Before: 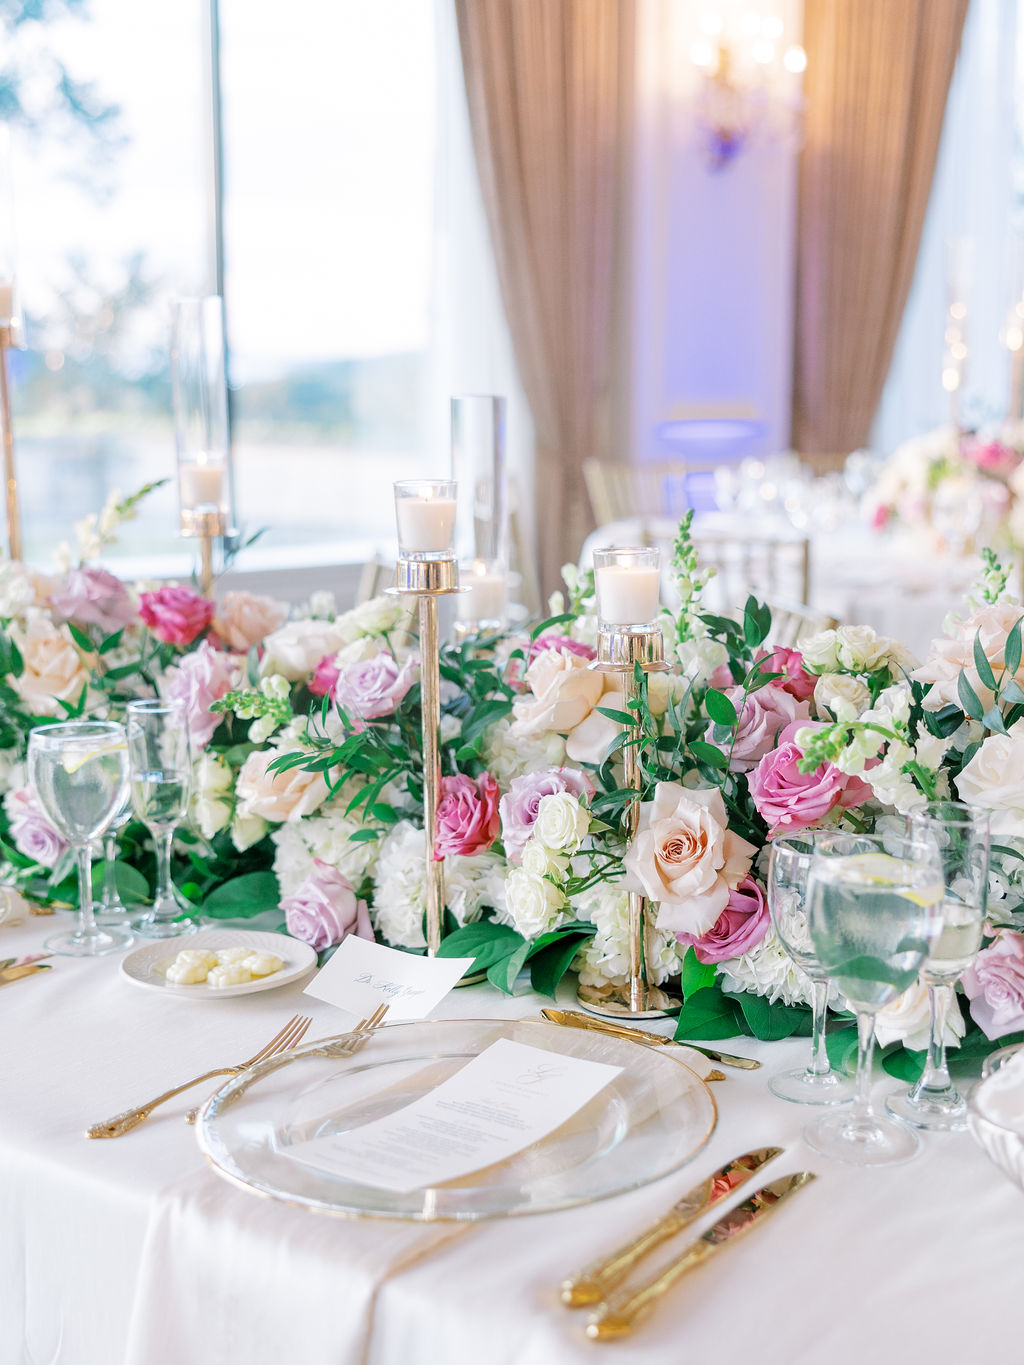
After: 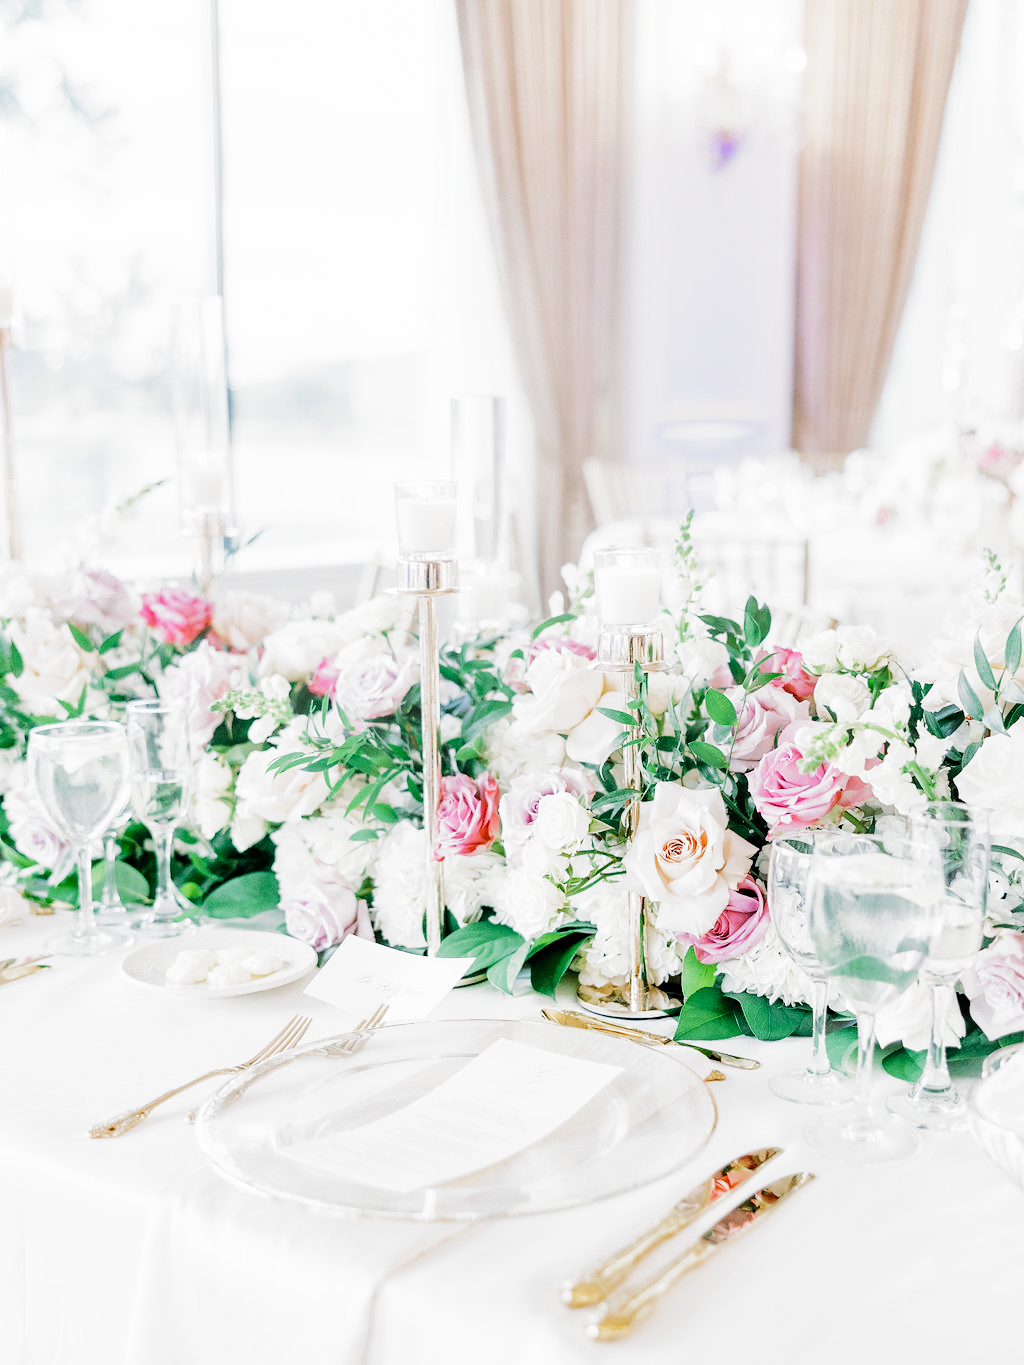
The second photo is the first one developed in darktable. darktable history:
filmic rgb: black relative exposure -7.96 EV, white relative exposure 4.04 EV, threshold 5.99 EV, hardness 4.12, add noise in highlights 0.001, preserve chrominance no, color science v3 (2019), use custom middle-gray values true, contrast in highlights soft, enable highlight reconstruction true
exposure: black level correction 0.001, exposure 1.131 EV, compensate highlight preservation false
tone equalizer: -8 EV -0.396 EV, -7 EV -0.376 EV, -6 EV -0.326 EV, -5 EV -0.26 EV, -3 EV 0.208 EV, -2 EV 0.309 EV, -1 EV 0.391 EV, +0 EV 0.389 EV, edges refinement/feathering 500, mask exposure compensation -1.26 EV, preserve details no
